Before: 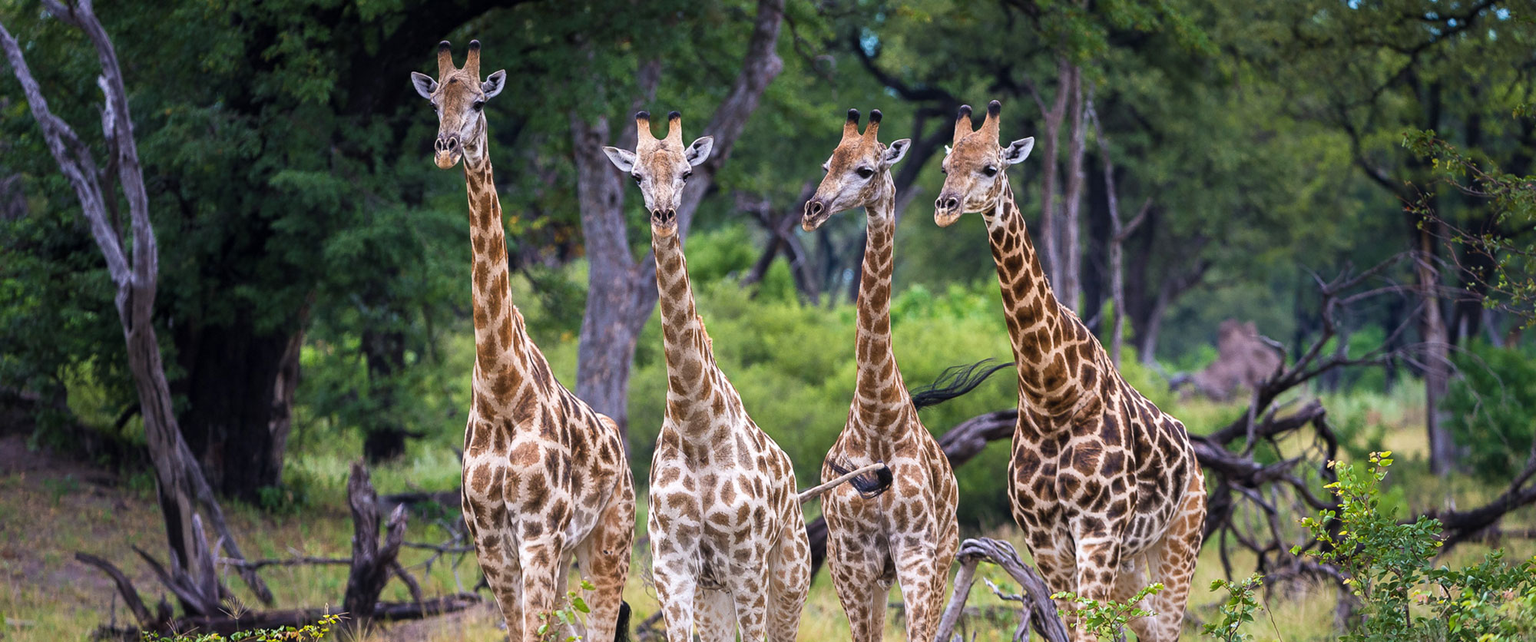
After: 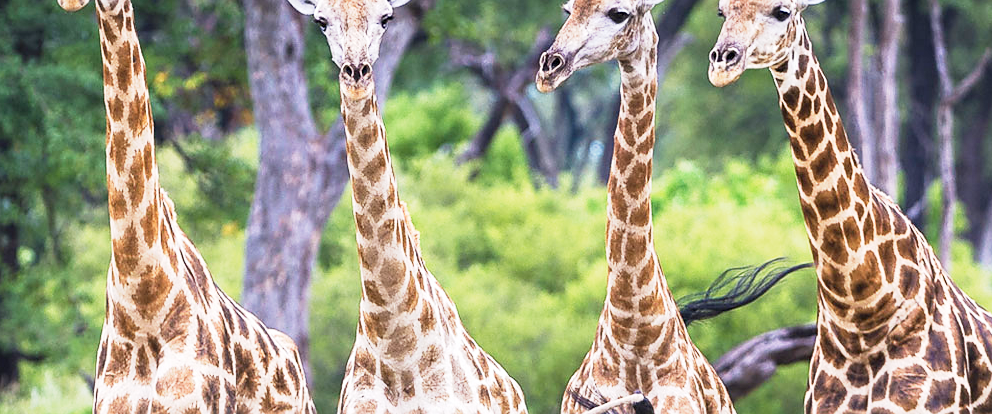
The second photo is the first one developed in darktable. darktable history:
crop: left 25.438%, top 25.069%, right 24.924%, bottom 25.343%
base curve: curves: ch0 [(0, 0) (0.088, 0.125) (0.176, 0.251) (0.354, 0.501) (0.613, 0.749) (1, 0.877)], preserve colors none
exposure: black level correction 0, exposure 0.691 EV, compensate highlight preservation false
sharpen: radius 1.489, amount 0.412, threshold 1.293
